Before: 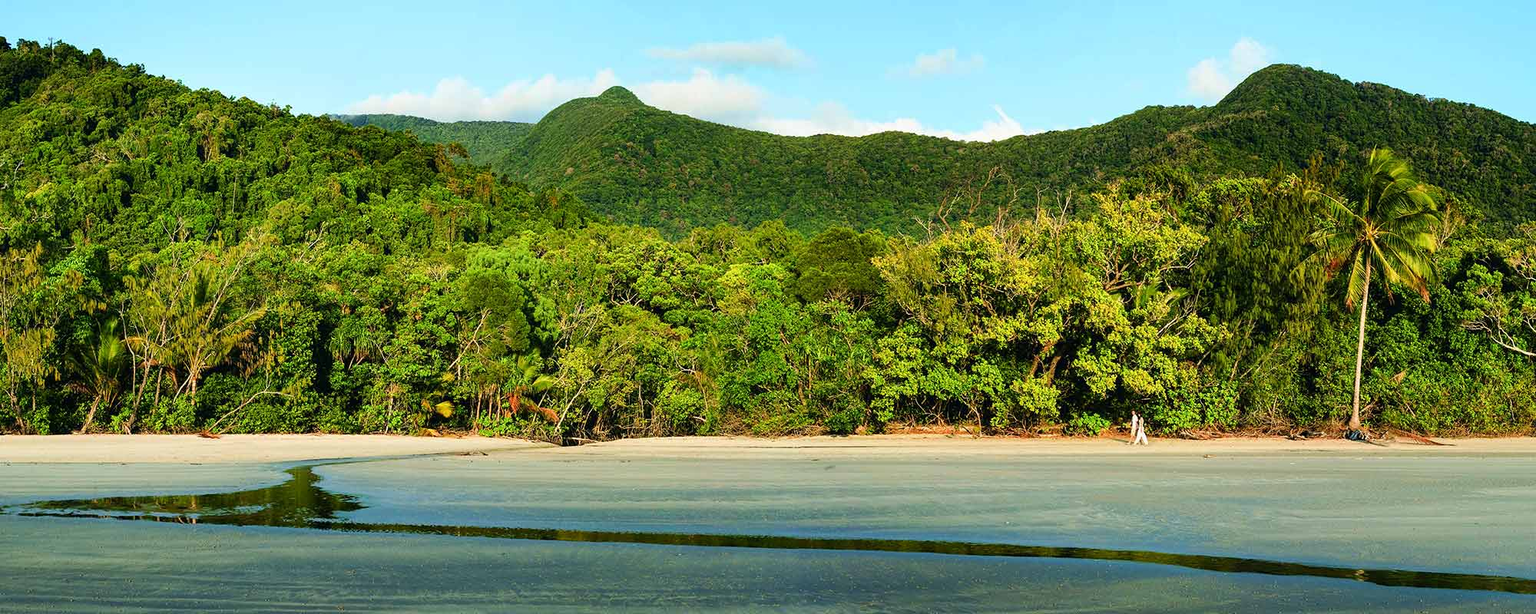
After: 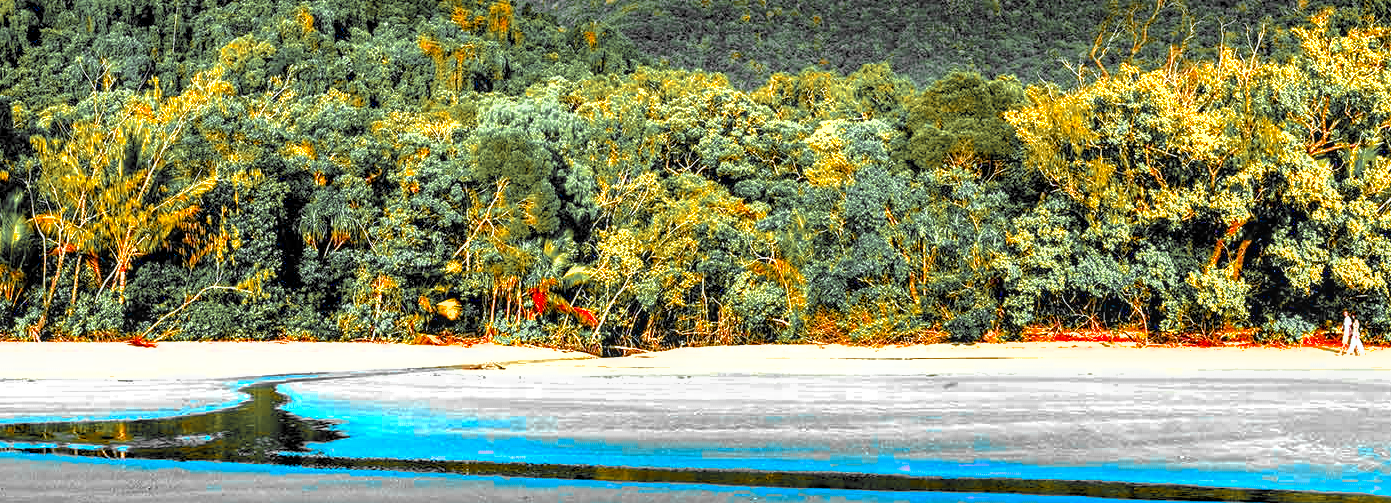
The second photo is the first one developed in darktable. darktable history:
exposure: black level correction 0.003, exposure 0.383 EV, compensate highlight preservation false
color calibration: illuminant as shot in camera, x 0.369, y 0.376, temperature 4325.21 K
color zones: curves: ch0 [(0, 0.363) (0.128, 0.373) (0.25, 0.5) (0.402, 0.407) (0.521, 0.525) (0.63, 0.559) (0.729, 0.662) (0.867, 0.471)]; ch1 [(0, 0.515) (0.136, 0.618) (0.25, 0.5) (0.378, 0) (0.516, 0) (0.622, 0.593) (0.737, 0.819) (0.87, 0.593)]; ch2 [(0, 0.529) (0.128, 0.471) (0.282, 0.451) (0.386, 0.662) (0.516, 0.525) (0.633, 0.554) (0.75, 0.62) (0.875, 0.441)]
tone equalizer: -8 EV -0.781 EV, -7 EV -0.672 EV, -6 EV -0.623 EV, -5 EV -0.411 EV, -3 EV 0.402 EV, -2 EV 0.6 EV, -1 EV 0.699 EV, +0 EV 0.752 EV
crop: left 6.547%, top 28.125%, right 23.866%, bottom 8.987%
shadows and highlights: on, module defaults
color balance rgb: linear chroma grading › shadows 10.559%, linear chroma grading › highlights 10.606%, linear chroma grading › global chroma 15.326%, linear chroma grading › mid-tones 14.772%, perceptual saturation grading › global saturation 15.465%, perceptual saturation grading › highlights -19.619%, perceptual saturation grading › shadows 19.455%, global vibrance 20%
local contrast: detail 130%
